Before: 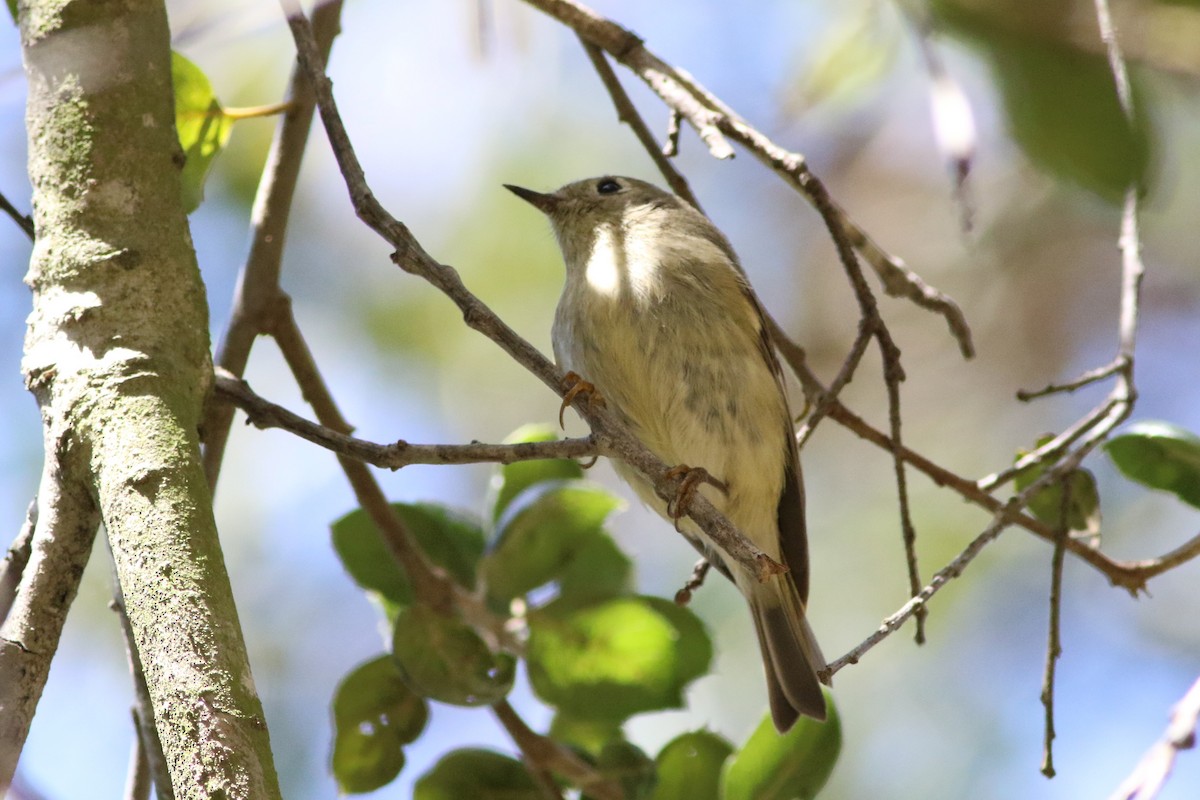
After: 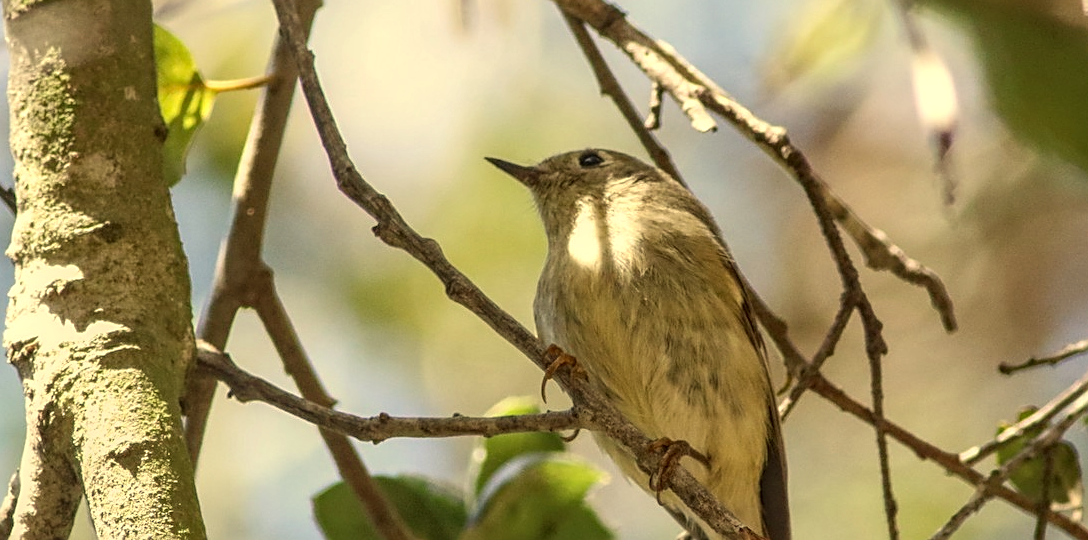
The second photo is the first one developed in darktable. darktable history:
crop: left 1.509%, top 3.452%, right 7.696%, bottom 28.452%
white balance: red 1.08, blue 0.791
contrast brightness saturation: contrast 0.03, brightness -0.04
local contrast: highlights 0%, shadows 0%, detail 133%
sharpen: on, module defaults
